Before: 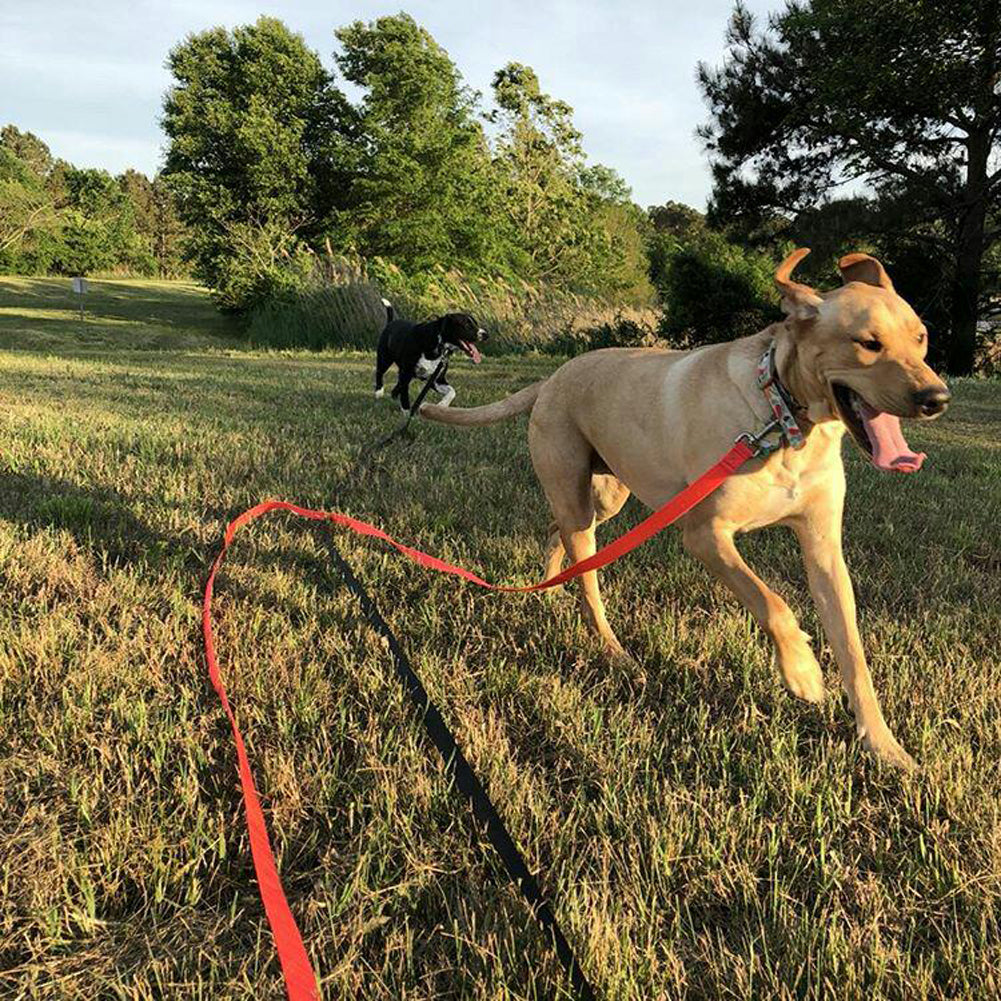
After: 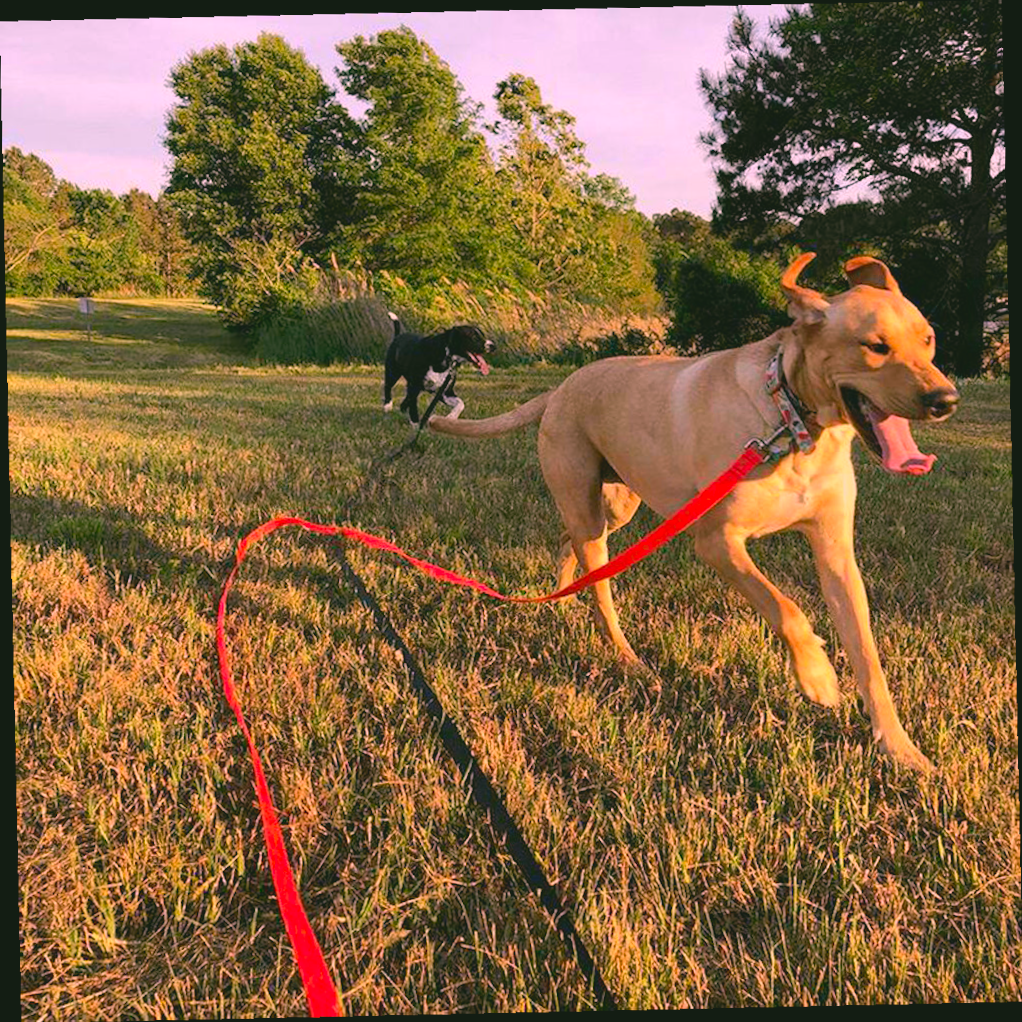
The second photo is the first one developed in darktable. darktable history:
crop and rotate: angle -0.5°
contrast brightness saturation: contrast -0.19, saturation 0.19
white balance: red 1.188, blue 1.11
color correction: highlights a* 4.02, highlights b* 4.98, shadows a* -7.55, shadows b* 4.98
rotate and perspective: rotation -1.75°, automatic cropping off
